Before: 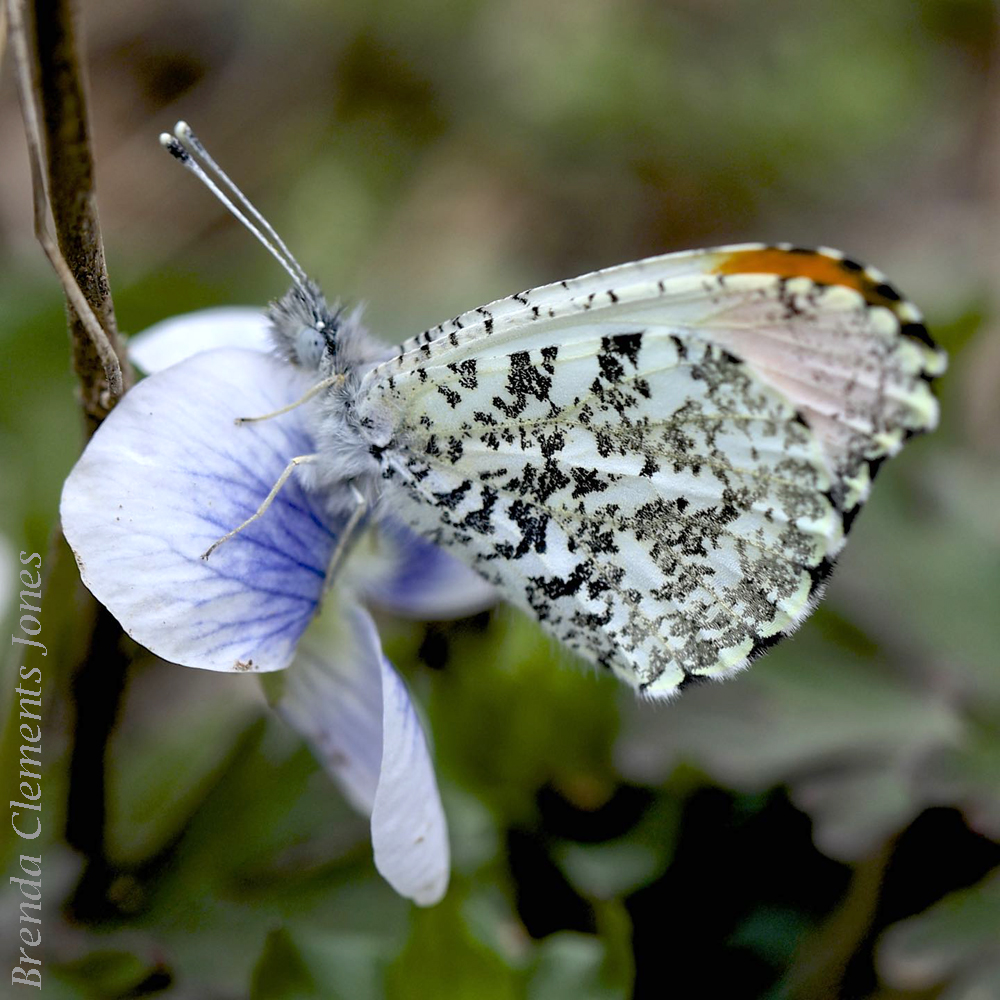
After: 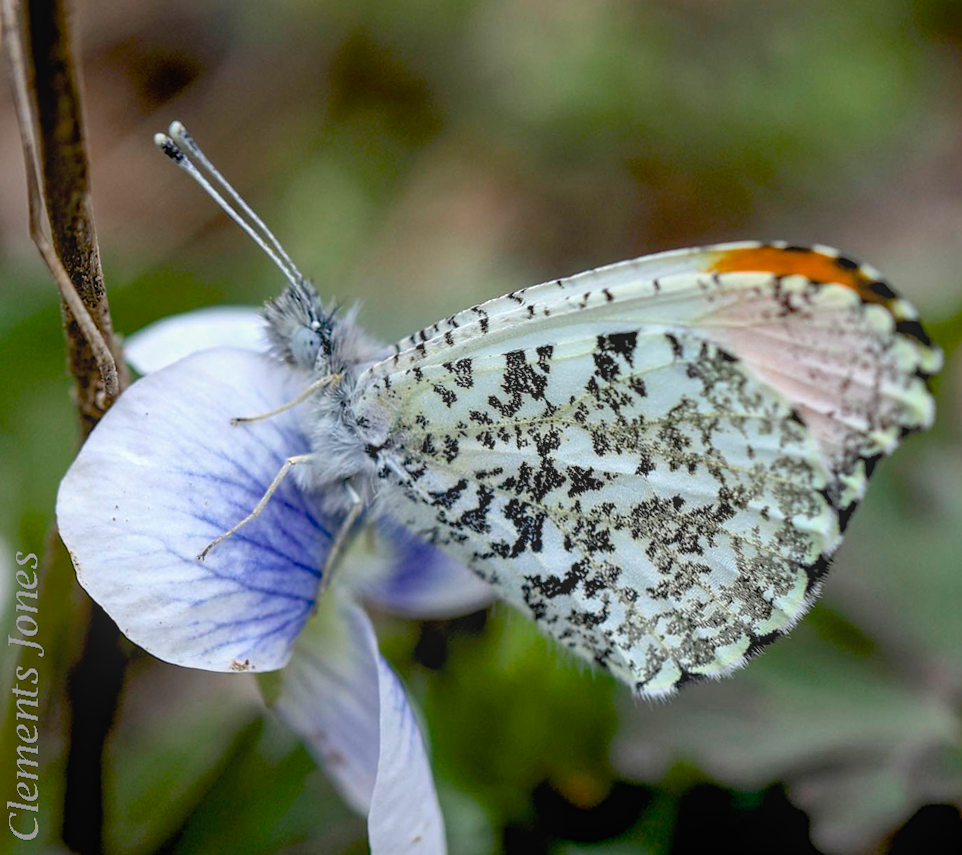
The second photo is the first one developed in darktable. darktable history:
contrast equalizer: y [[0.439, 0.44, 0.442, 0.457, 0.493, 0.498], [0.5 ×6], [0.5 ×6], [0 ×6], [0 ×6]]
crop and rotate: angle 0.2°, left 0.275%, right 3.127%, bottom 14.18%
local contrast: on, module defaults
shadows and highlights: shadows 22.7, highlights -48.71, soften with gaussian
